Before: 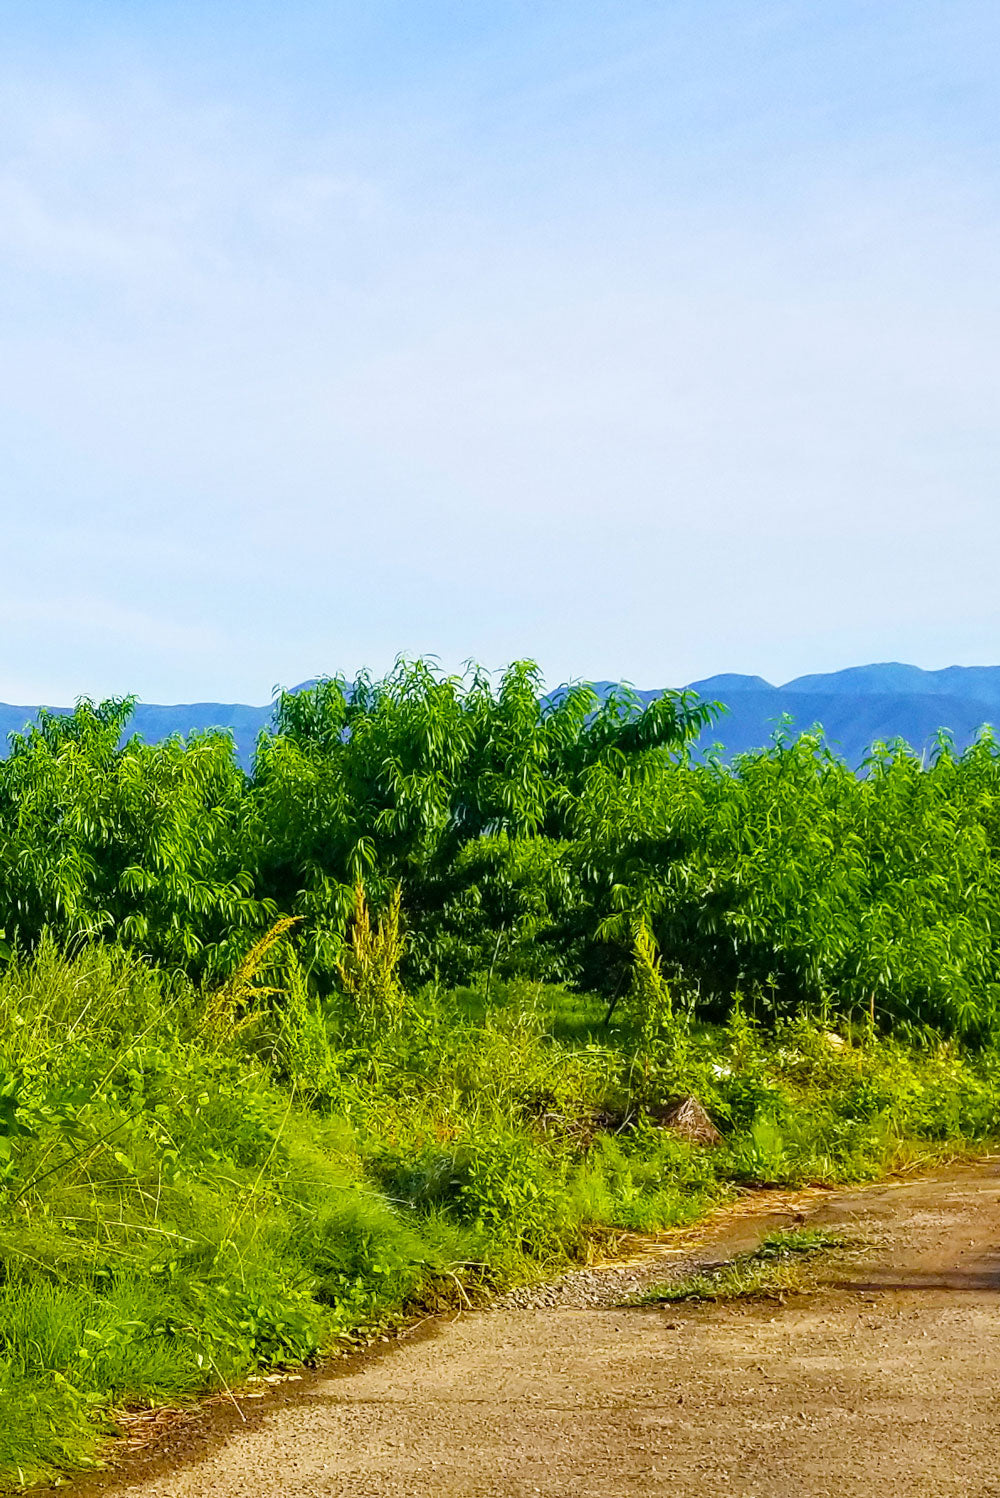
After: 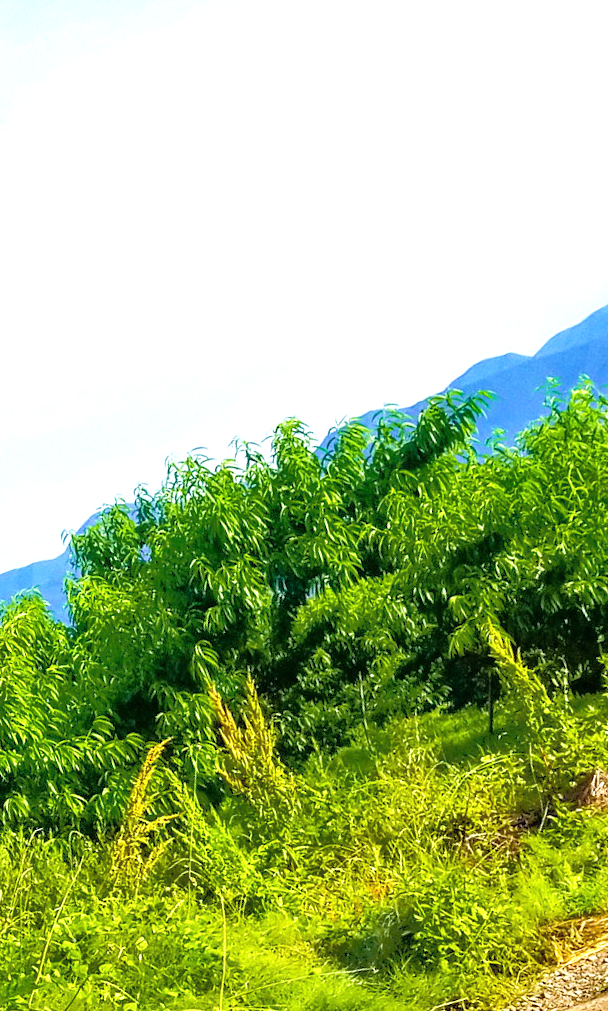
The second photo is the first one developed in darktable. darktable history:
crop and rotate: angle 20.72°, left 6.908%, right 3.916%, bottom 1.096%
exposure: black level correction 0, exposure 0.499 EV, compensate exposure bias true, compensate highlight preservation false
velvia: on, module defaults
tone equalizer: -8 EV -0.504 EV, -7 EV -0.288 EV, -6 EV -0.07 EV, -5 EV 0.404 EV, -4 EV 0.99 EV, -3 EV 0.795 EV, -2 EV -0.006 EV, -1 EV 0.139 EV, +0 EV -0.008 EV
